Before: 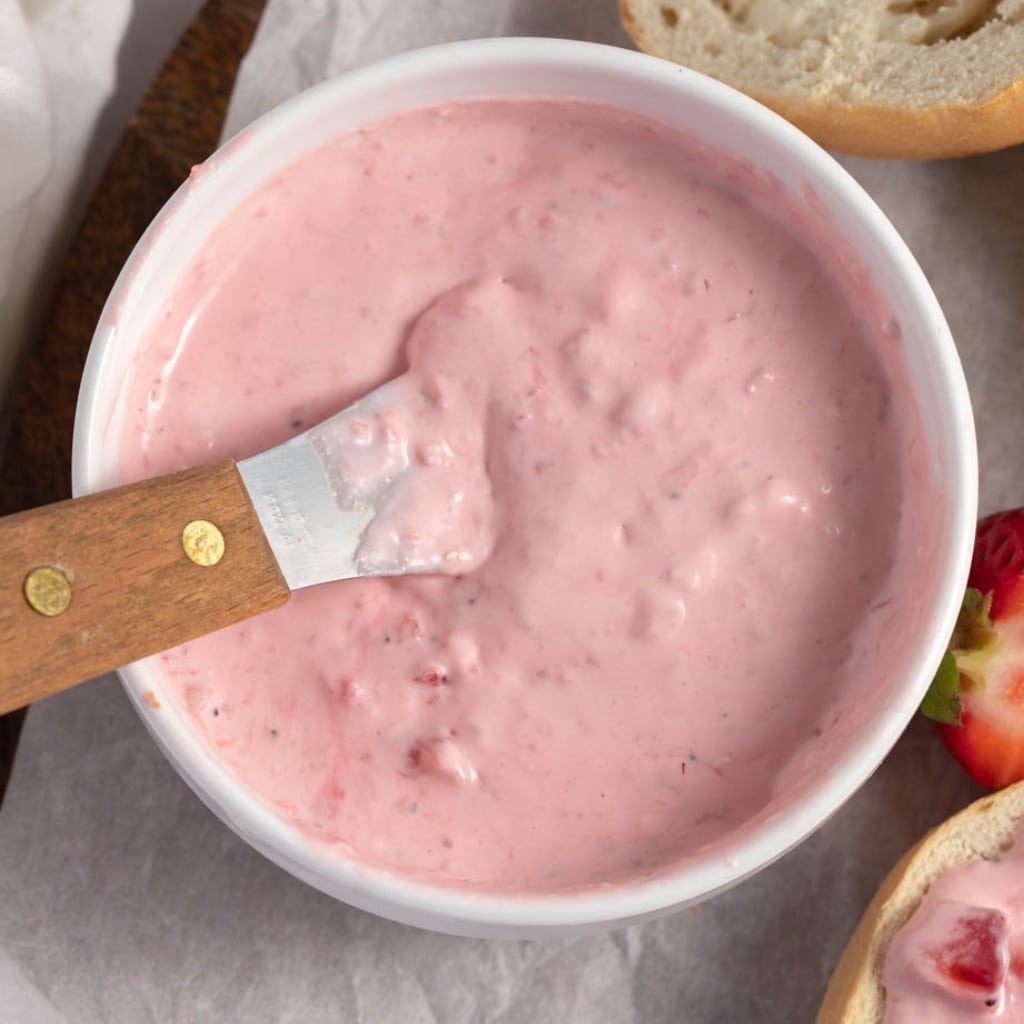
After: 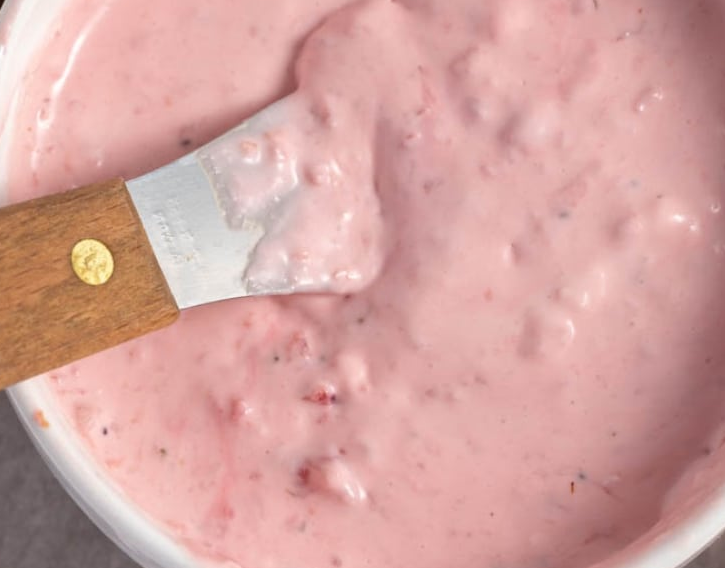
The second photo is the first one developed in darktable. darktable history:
crop: left 10.917%, top 27.523%, right 18.261%, bottom 16.952%
